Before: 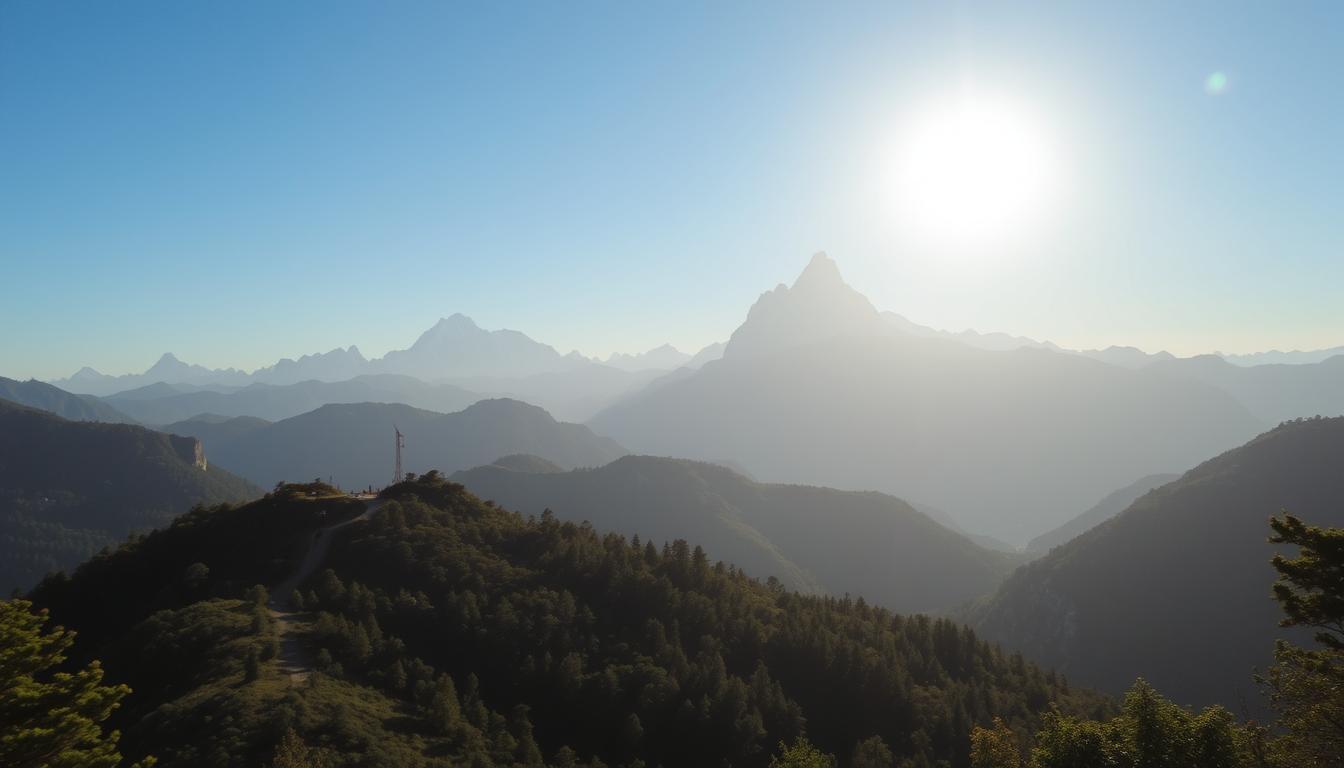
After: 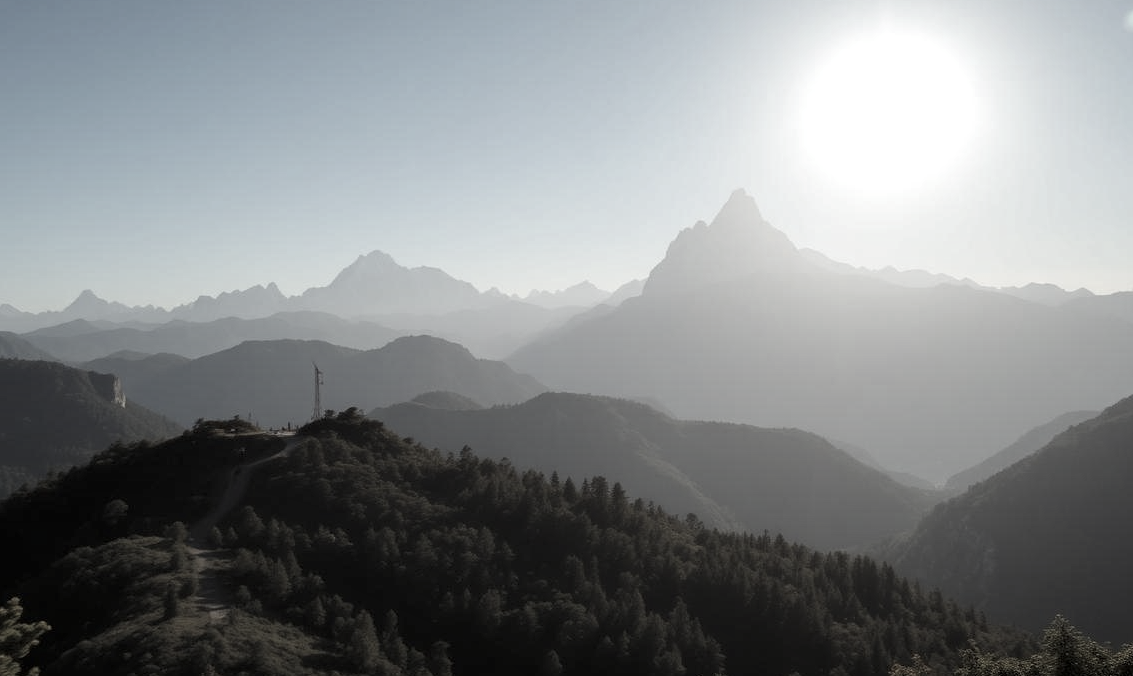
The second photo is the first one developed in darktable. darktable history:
local contrast: highlights 23%, shadows 74%, midtone range 0.744
color zones: curves: ch1 [(0, 0.153) (0.143, 0.15) (0.286, 0.151) (0.429, 0.152) (0.571, 0.152) (0.714, 0.151) (0.857, 0.151) (1, 0.153)]
crop: left 6.076%, top 8.258%, right 9.551%, bottom 3.659%
